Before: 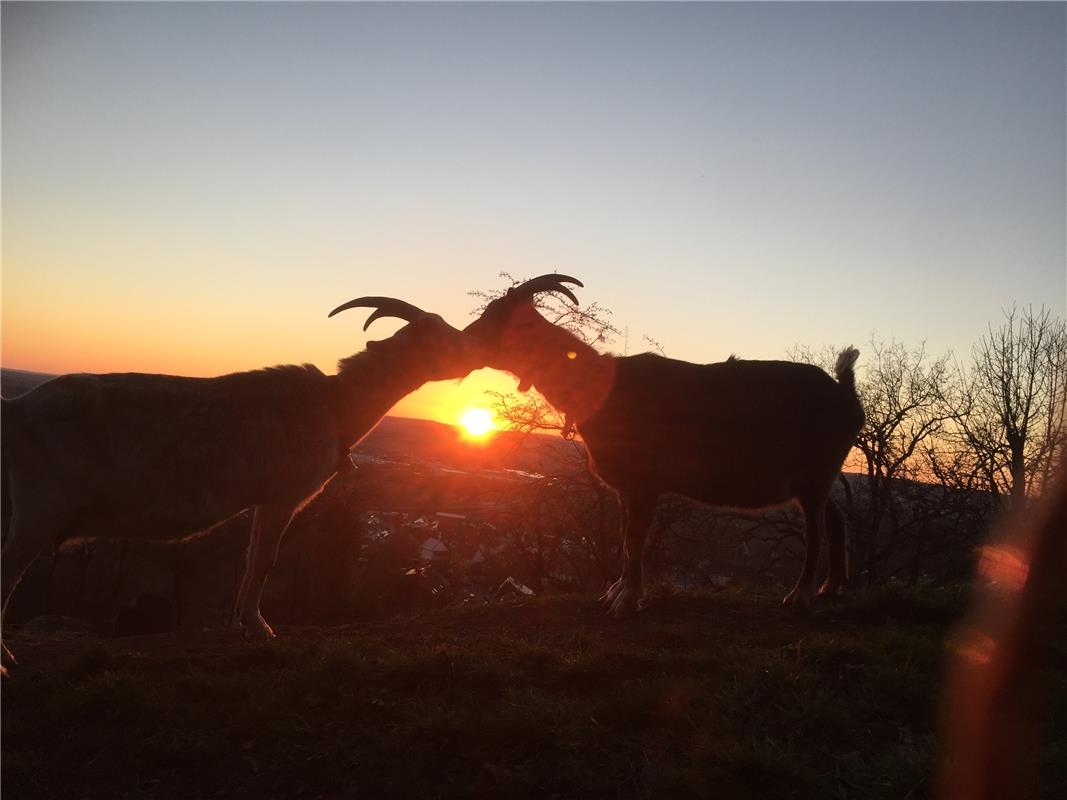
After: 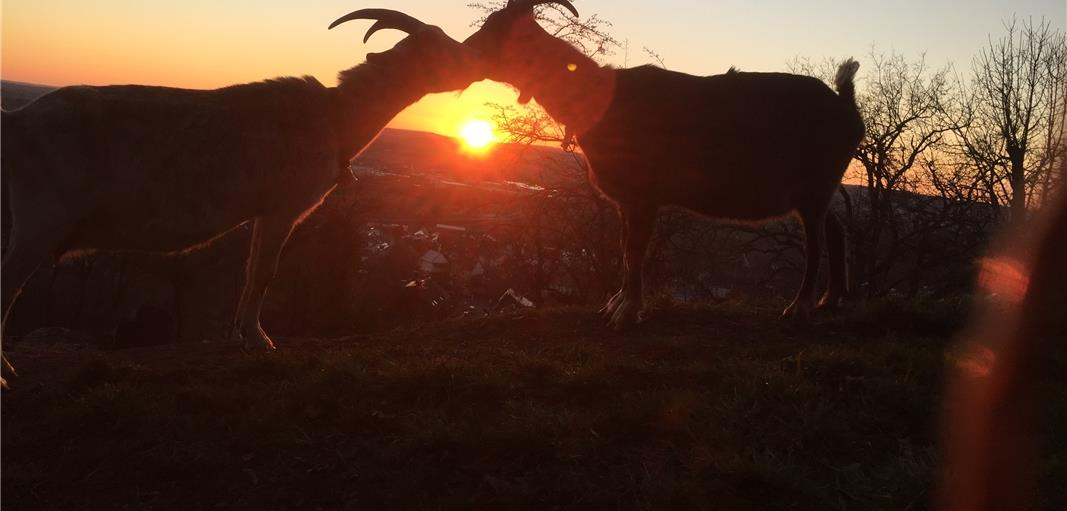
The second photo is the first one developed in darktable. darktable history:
crop and rotate: top 36.054%
